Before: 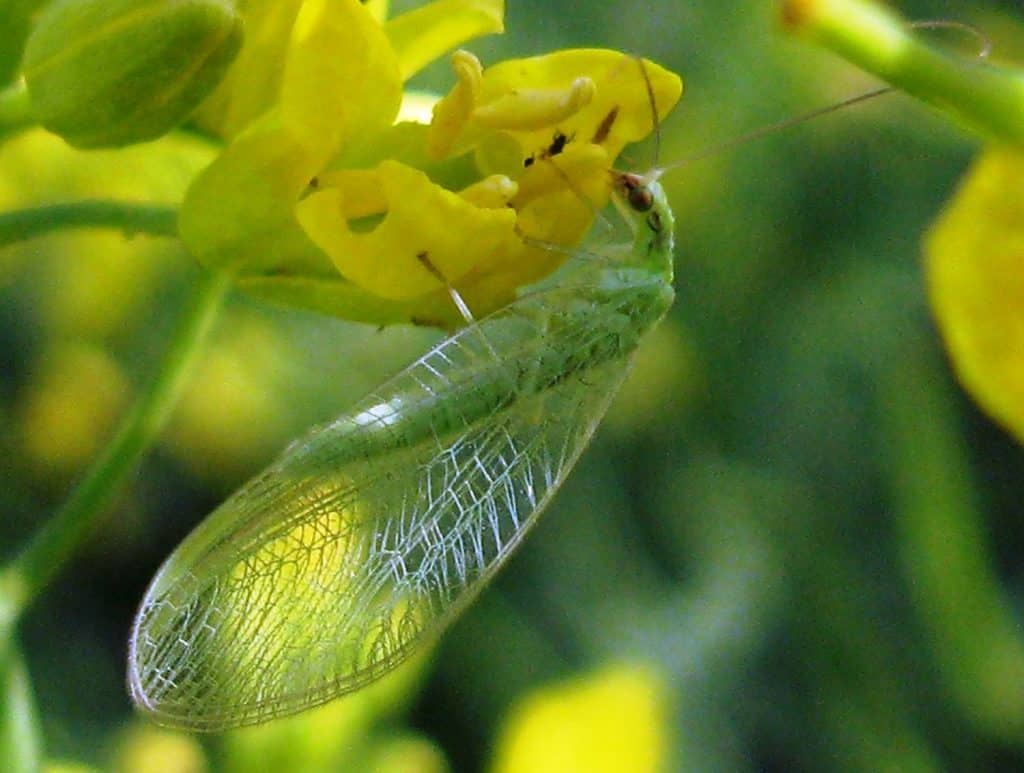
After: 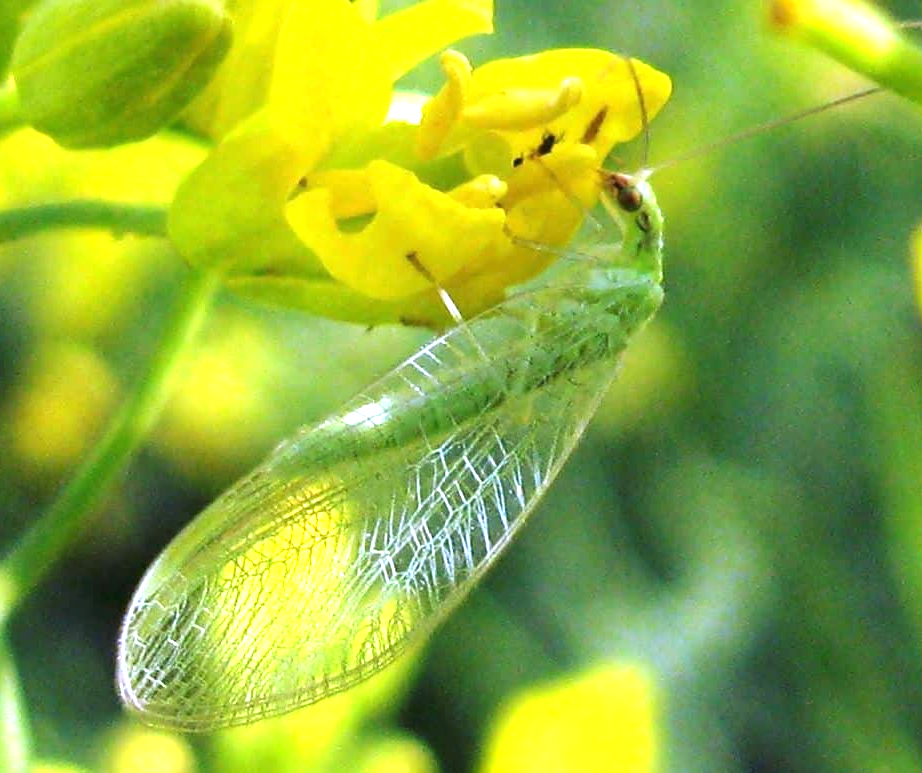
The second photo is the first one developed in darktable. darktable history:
crop and rotate: left 1.088%, right 8.807%
exposure: black level correction 0, exposure 1.173 EV, compensate exposure bias true, compensate highlight preservation false
